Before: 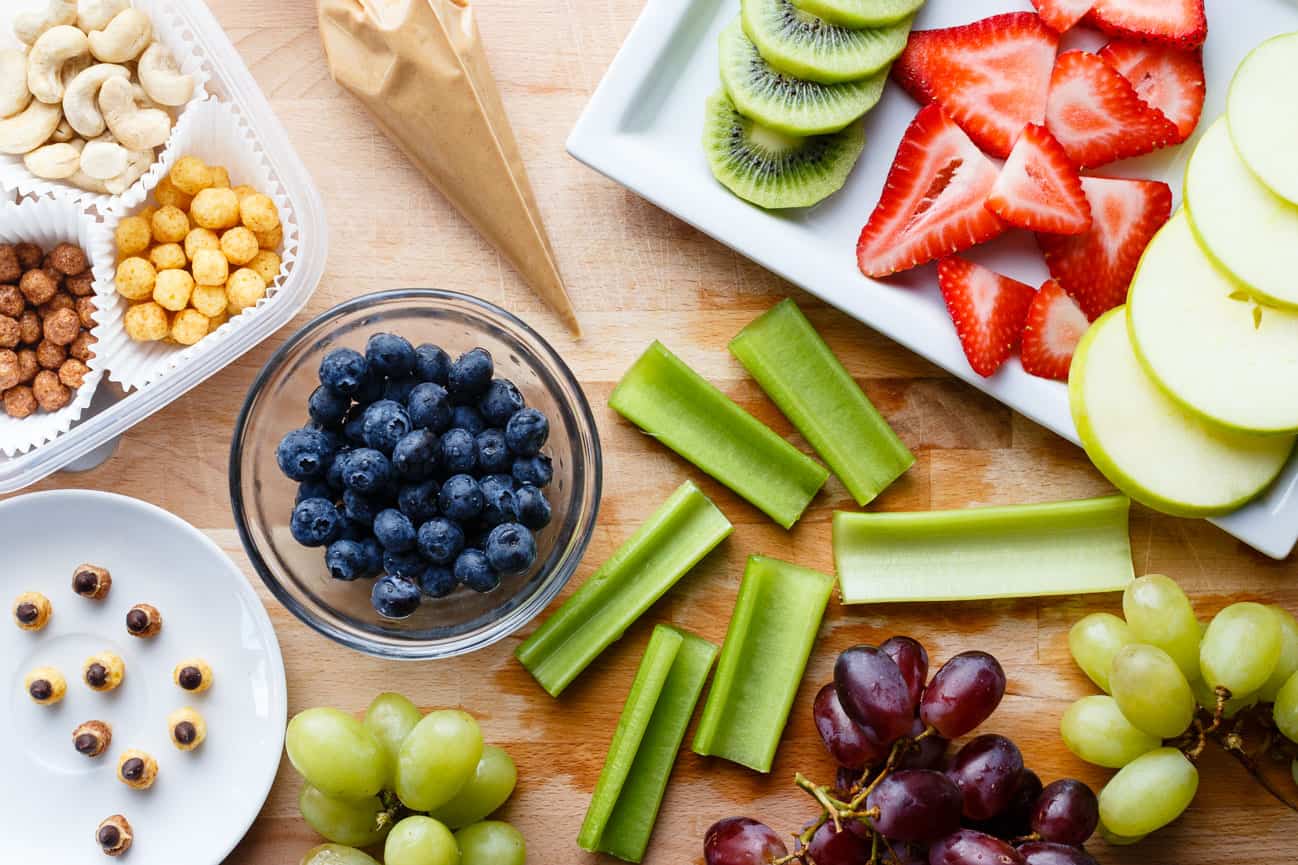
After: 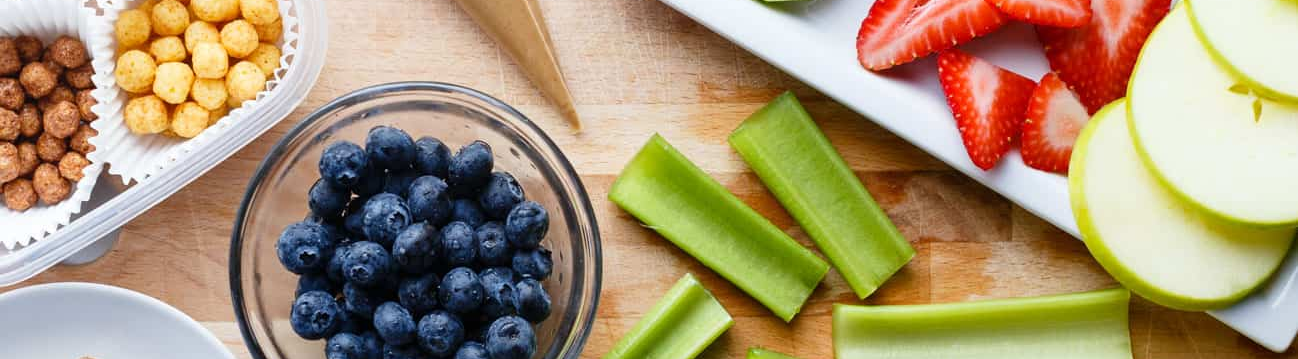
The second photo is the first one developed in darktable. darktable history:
crop and rotate: top 24.003%, bottom 34.457%
